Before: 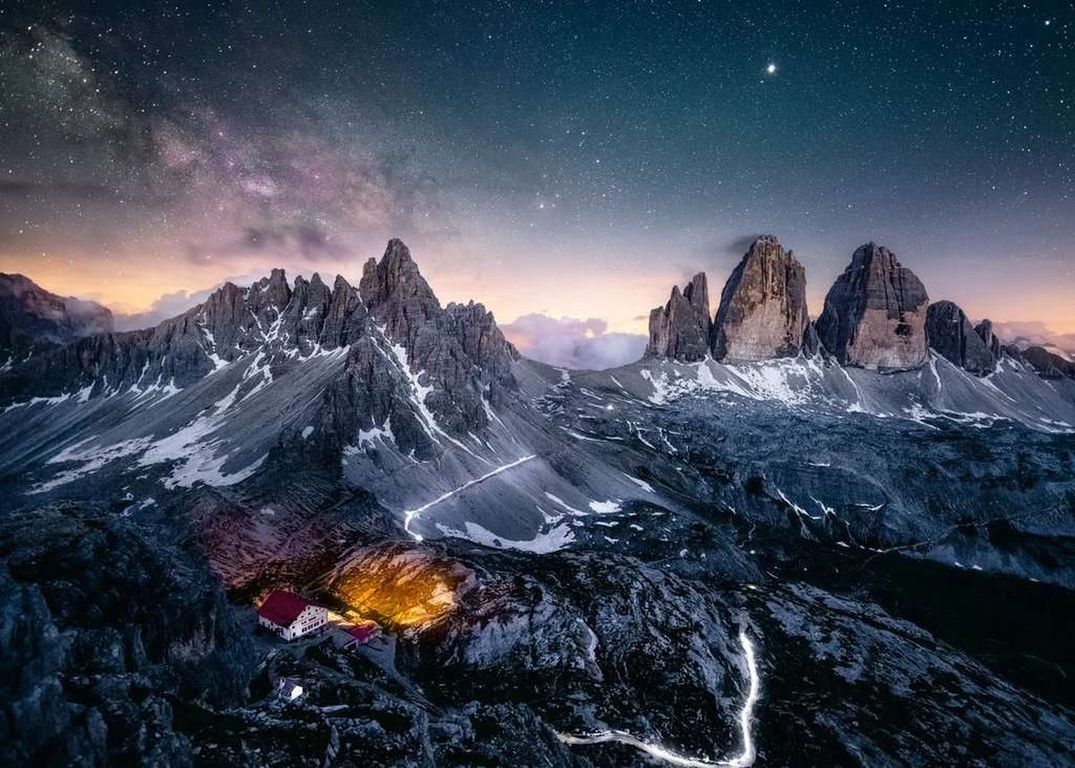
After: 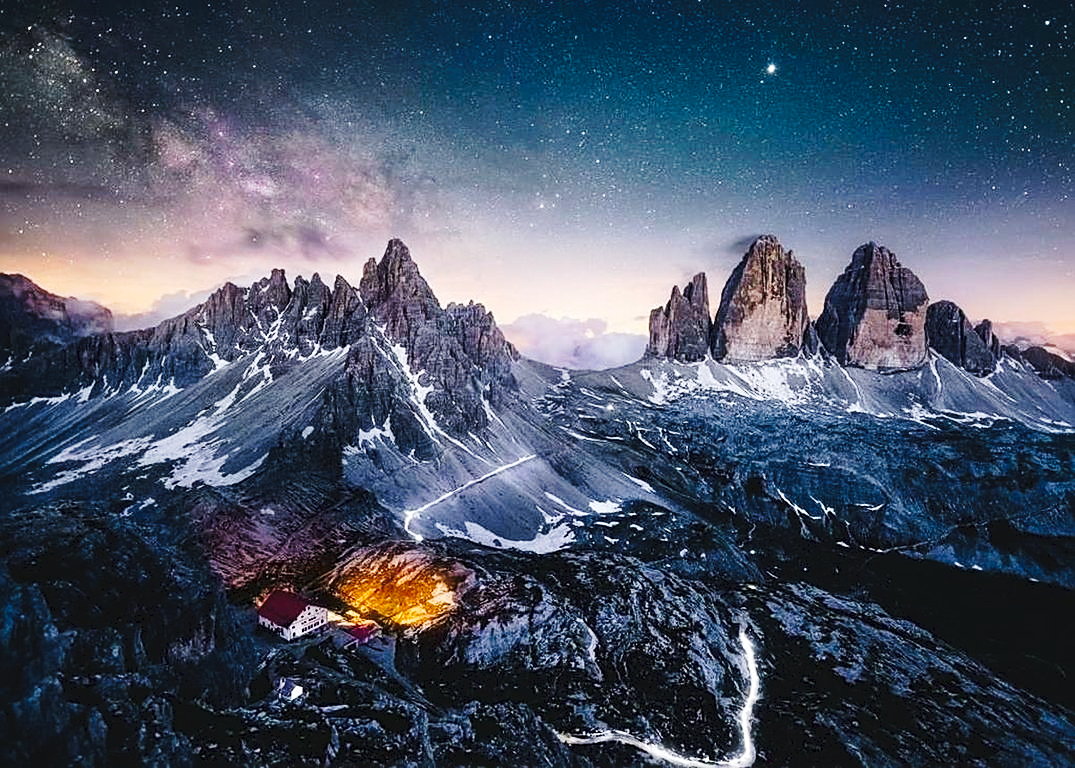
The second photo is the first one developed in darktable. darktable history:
tone curve: curves: ch0 [(0, 0) (0.003, 0.046) (0.011, 0.052) (0.025, 0.059) (0.044, 0.069) (0.069, 0.084) (0.1, 0.107) (0.136, 0.133) (0.177, 0.171) (0.224, 0.216) (0.277, 0.293) (0.335, 0.371) (0.399, 0.481) (0.468, 0.577) (0.543, 0.662) (0.623, 0.749) (0.709, 0.831) (0.801, 0.891) (0.898, 0.942) (1, 1)], preserve colors none
sharpen: on, module defaults
